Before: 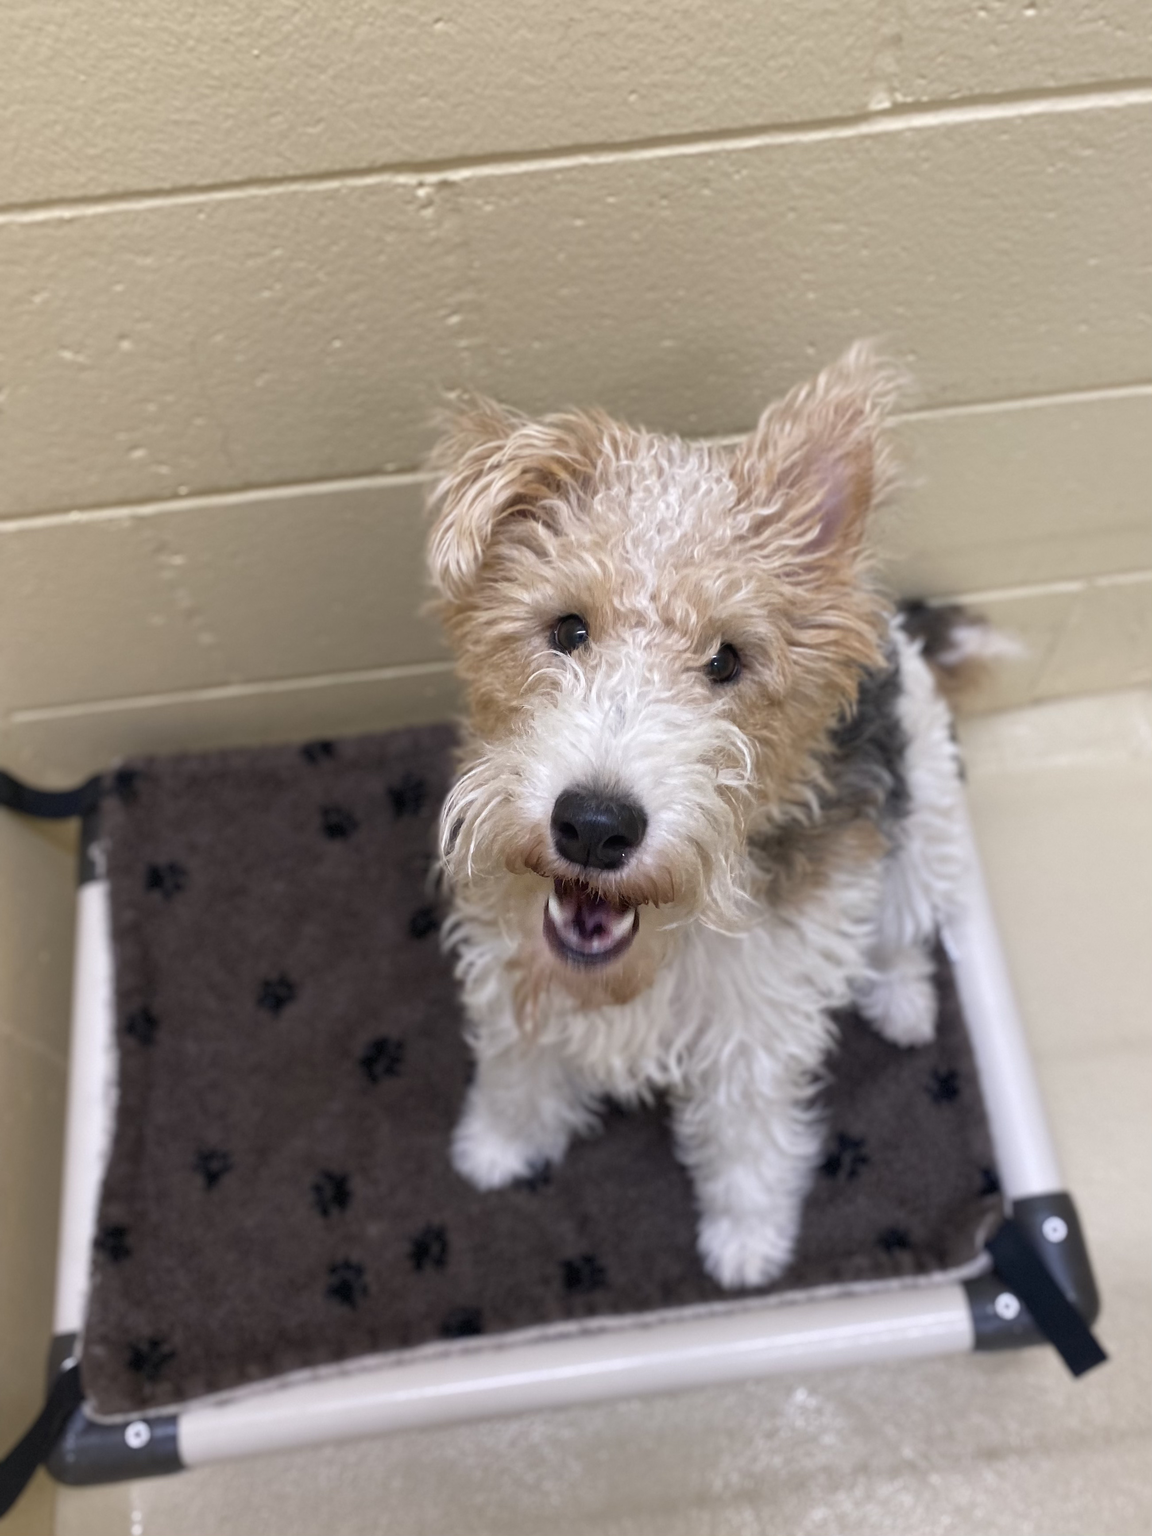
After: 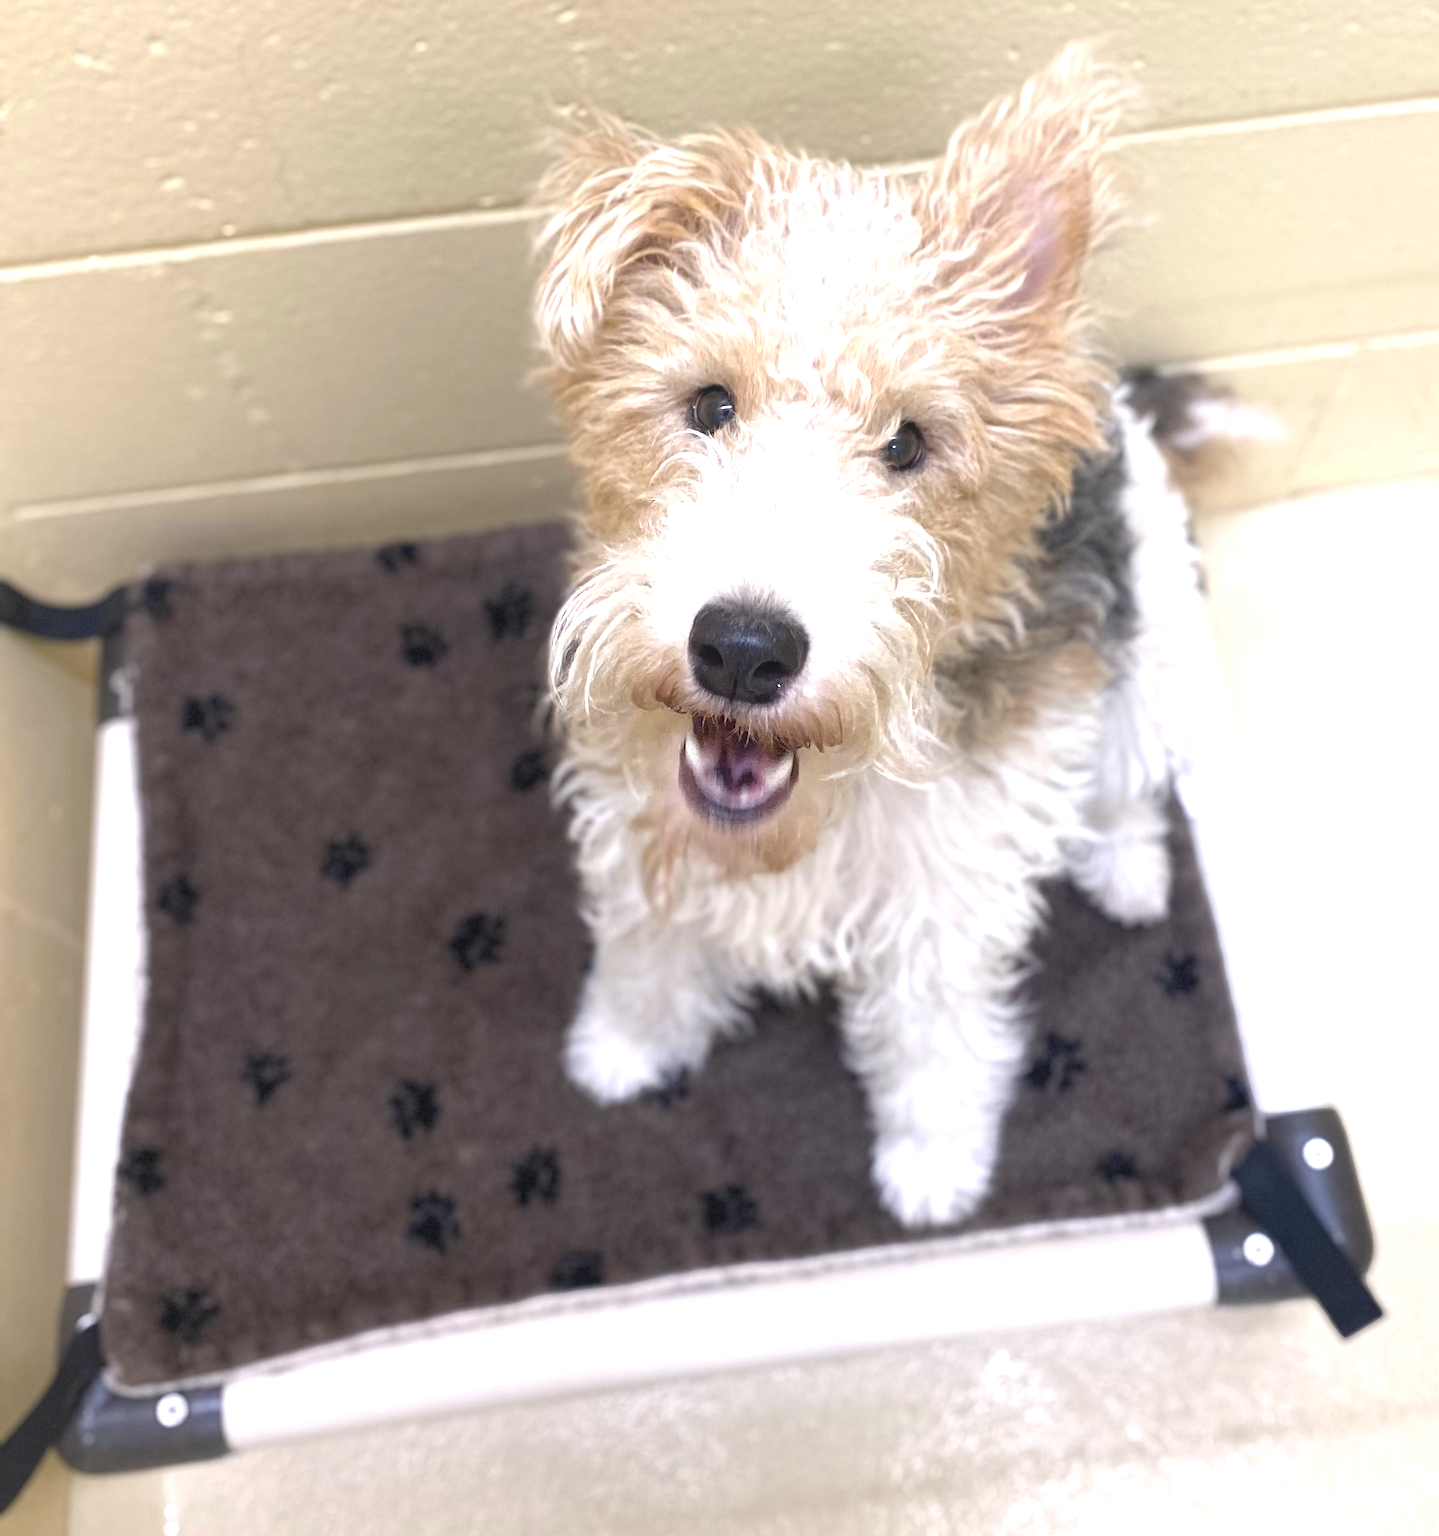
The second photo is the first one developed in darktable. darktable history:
local contrast: highlights 104%, shadows 98%, detail 119%, midtone range 0.2
exposure: black level correction 0, exposure 1 EV, compensate highlight preservation false
crop and rotate: top 19.957%
contrast equalizer: octaves 7, y [[0.439, 0.44, 0.442, 0.457, 0.493, 0.498], [0.5 ×6], [0.5 ×6], [0 ×6], [0 ×6]]
